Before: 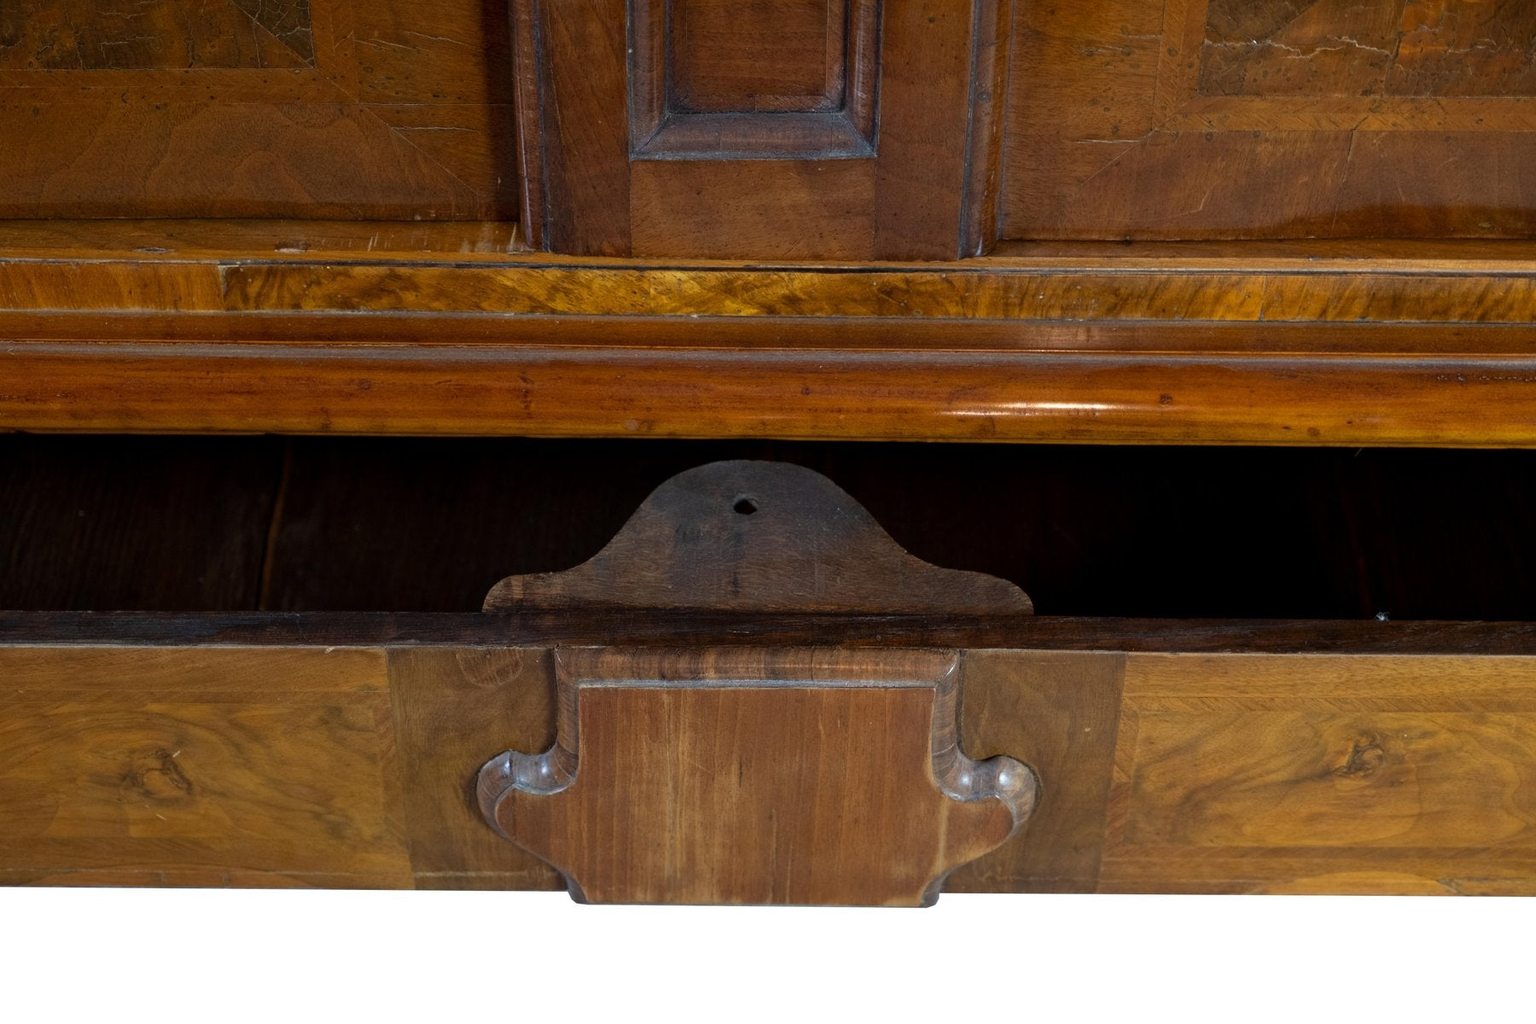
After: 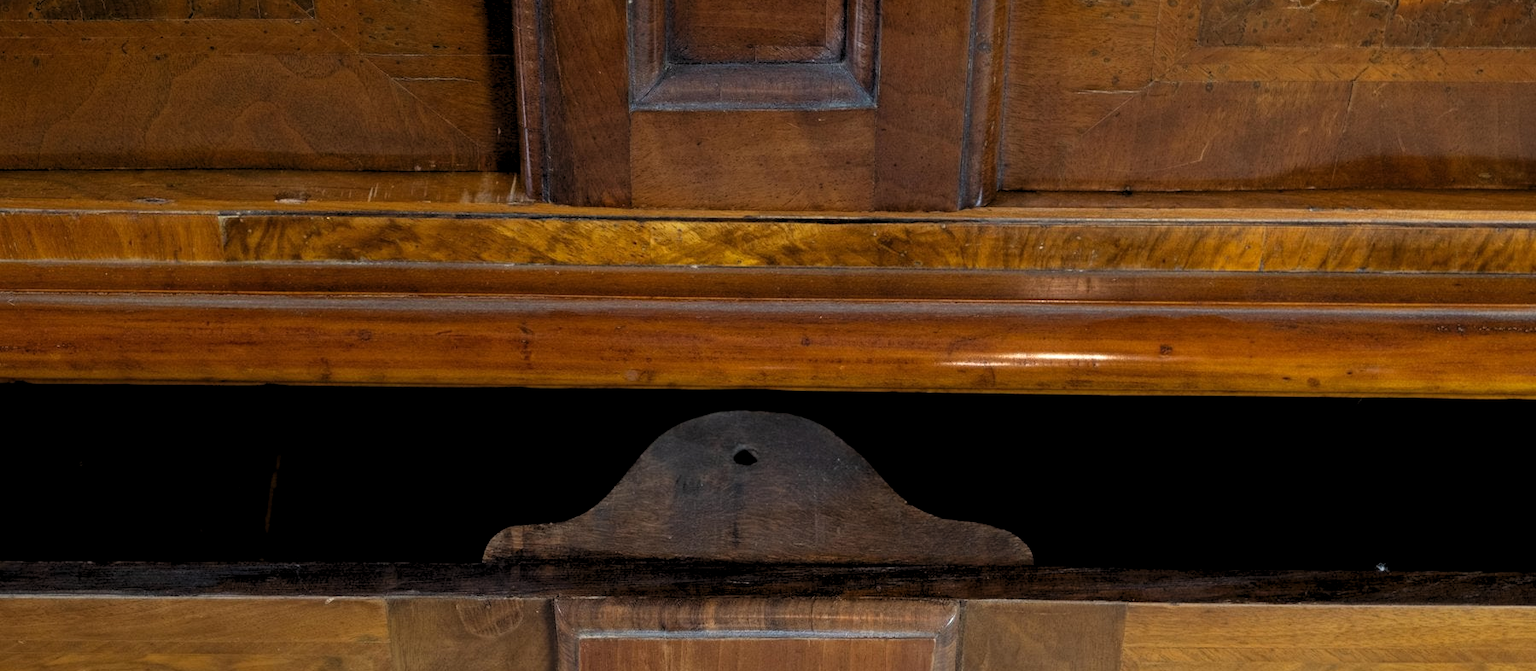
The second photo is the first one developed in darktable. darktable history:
crop and rotate: top 4.848%, bottom 29.503%
levels: levels [0.073, 0.497, 0.972]
